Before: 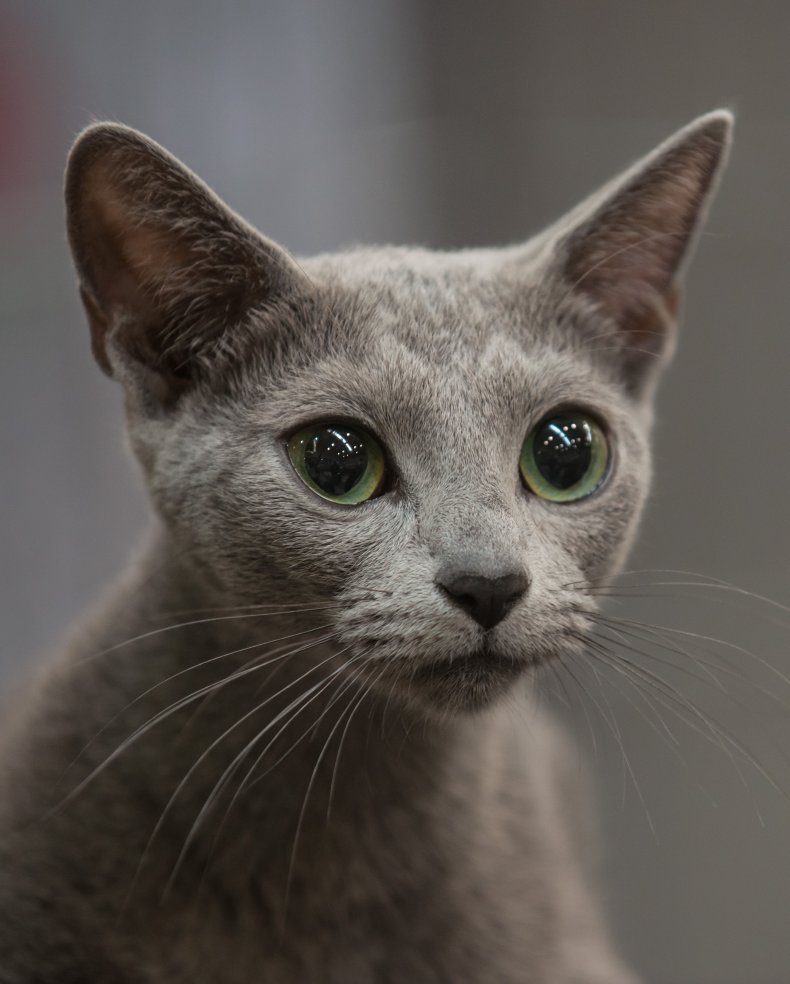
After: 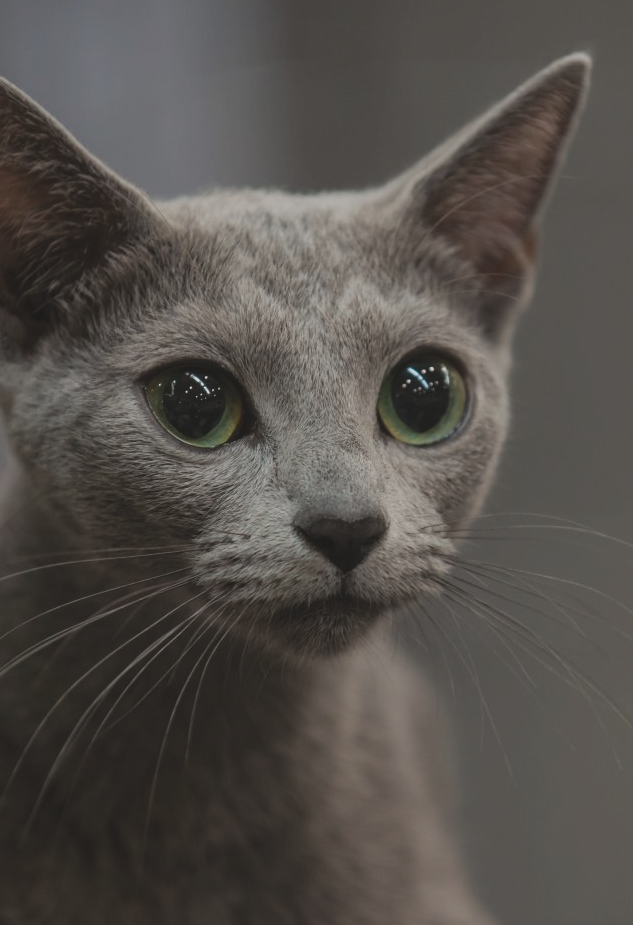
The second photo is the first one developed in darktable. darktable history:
exposure: black level correction -0.015, exposure -0.513 EV, compensate highlight preservation false
crop and rotate: left 18.061%, top 5.994%, right 1.804%
